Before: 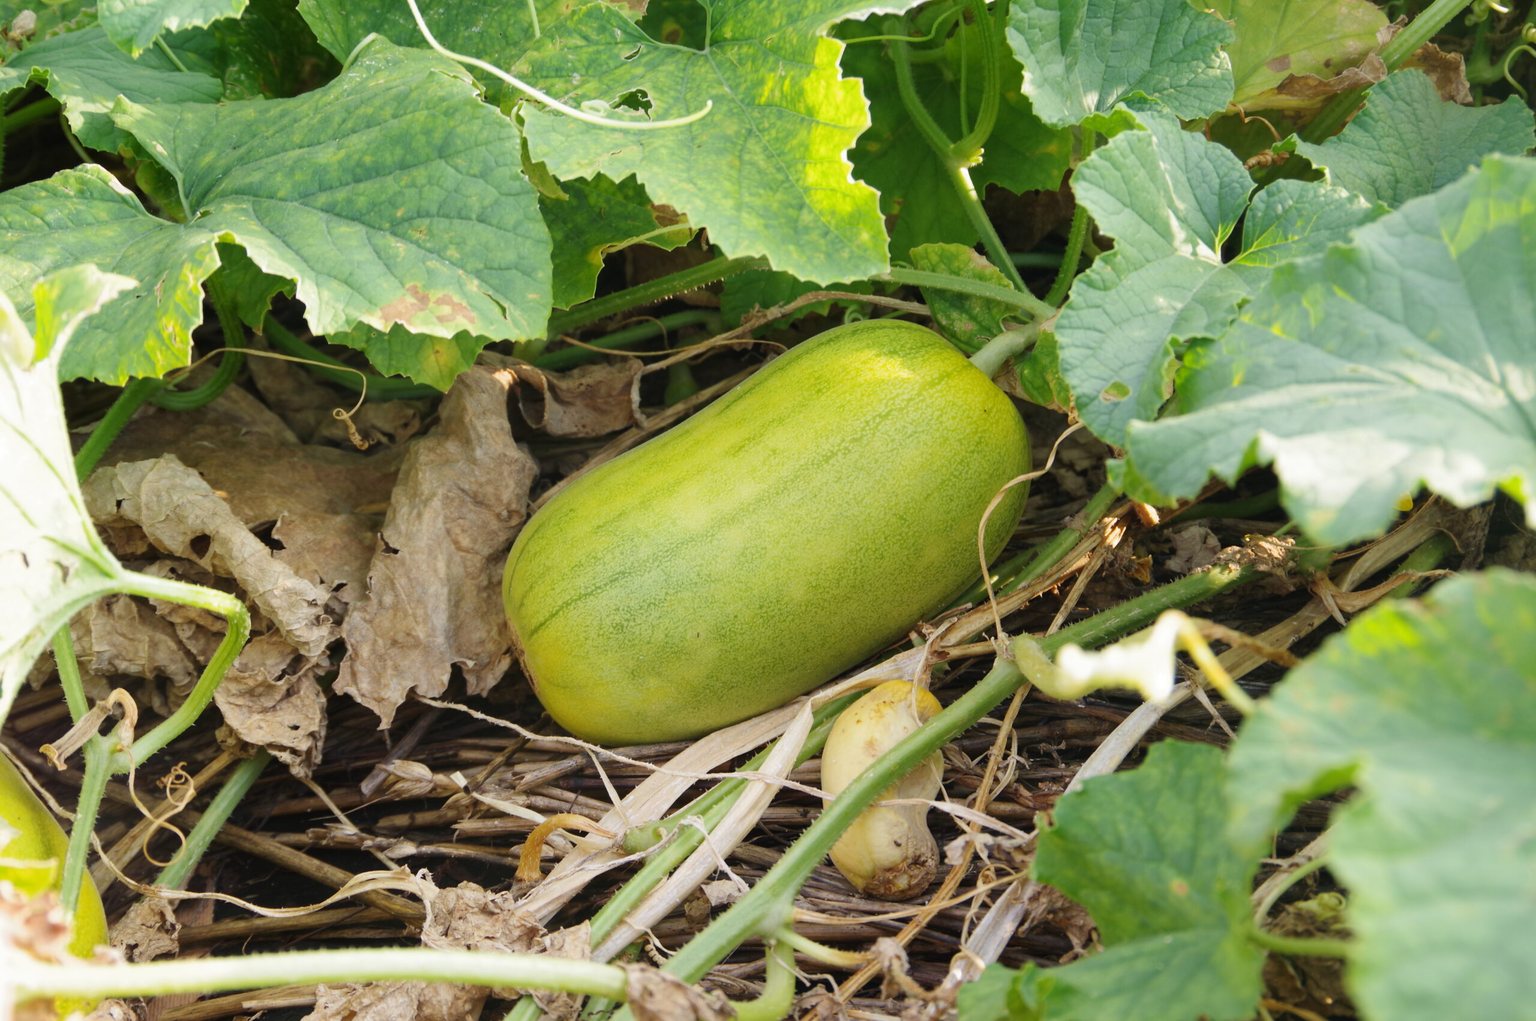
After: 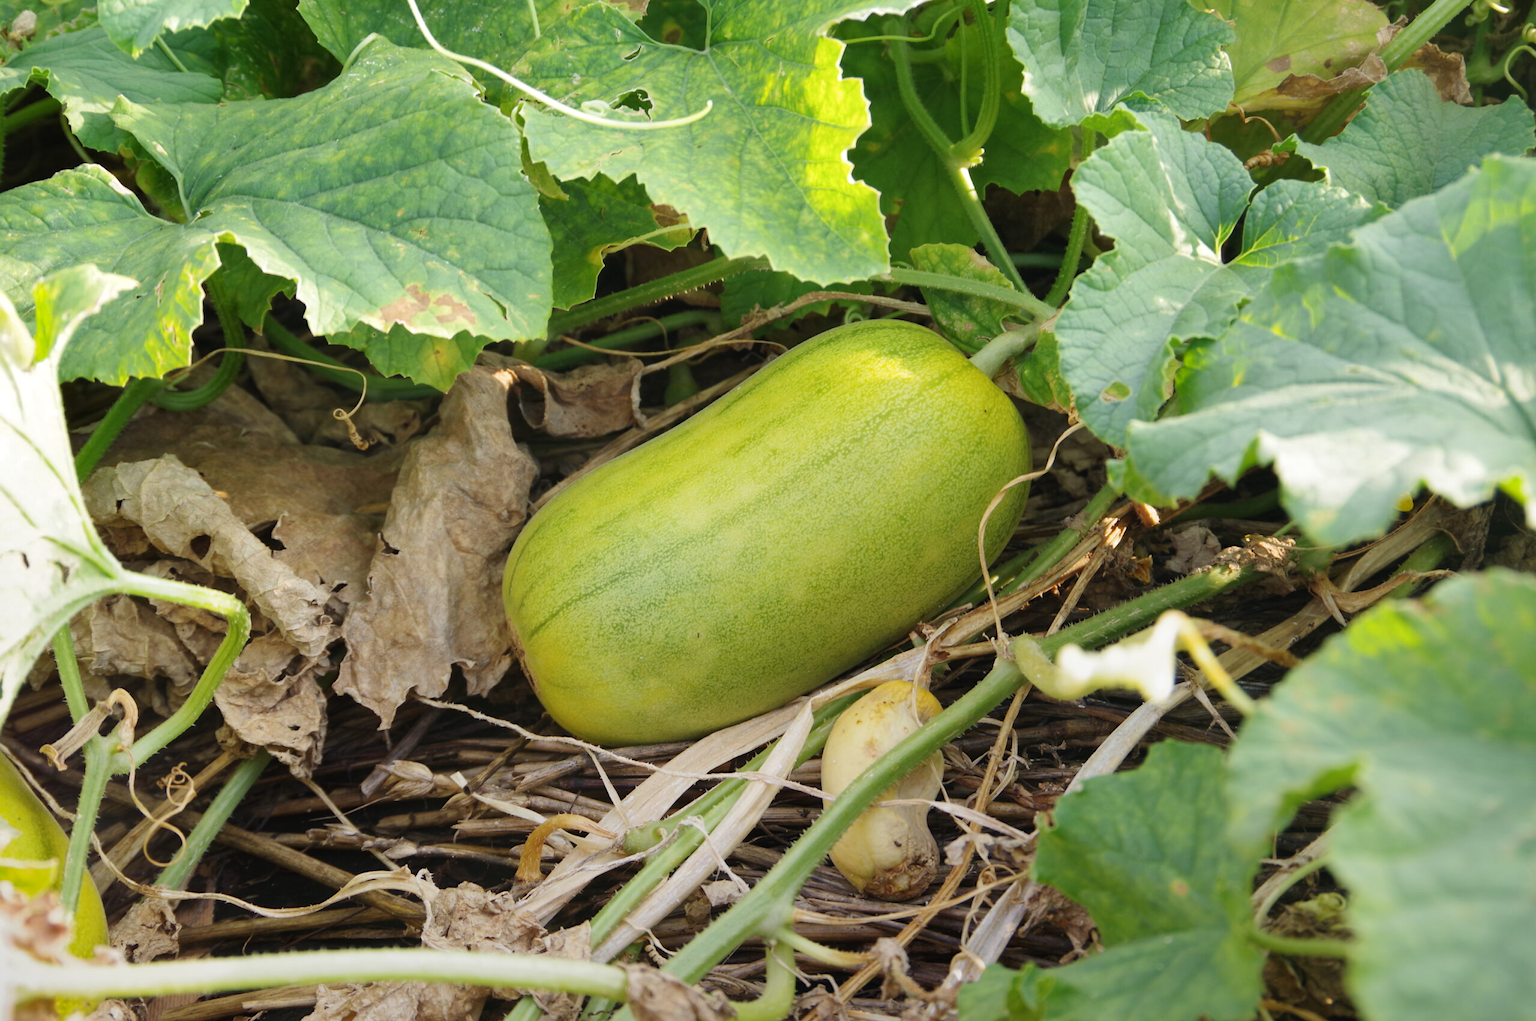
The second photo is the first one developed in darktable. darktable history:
exposure: compensate highlight preservation false
graduated density: rotation -180°, offset 24.95
shadows and highlights: radius 171.16, shadows 27, white point adjustment 3.13, highlights -67.95, soften with gaussian
